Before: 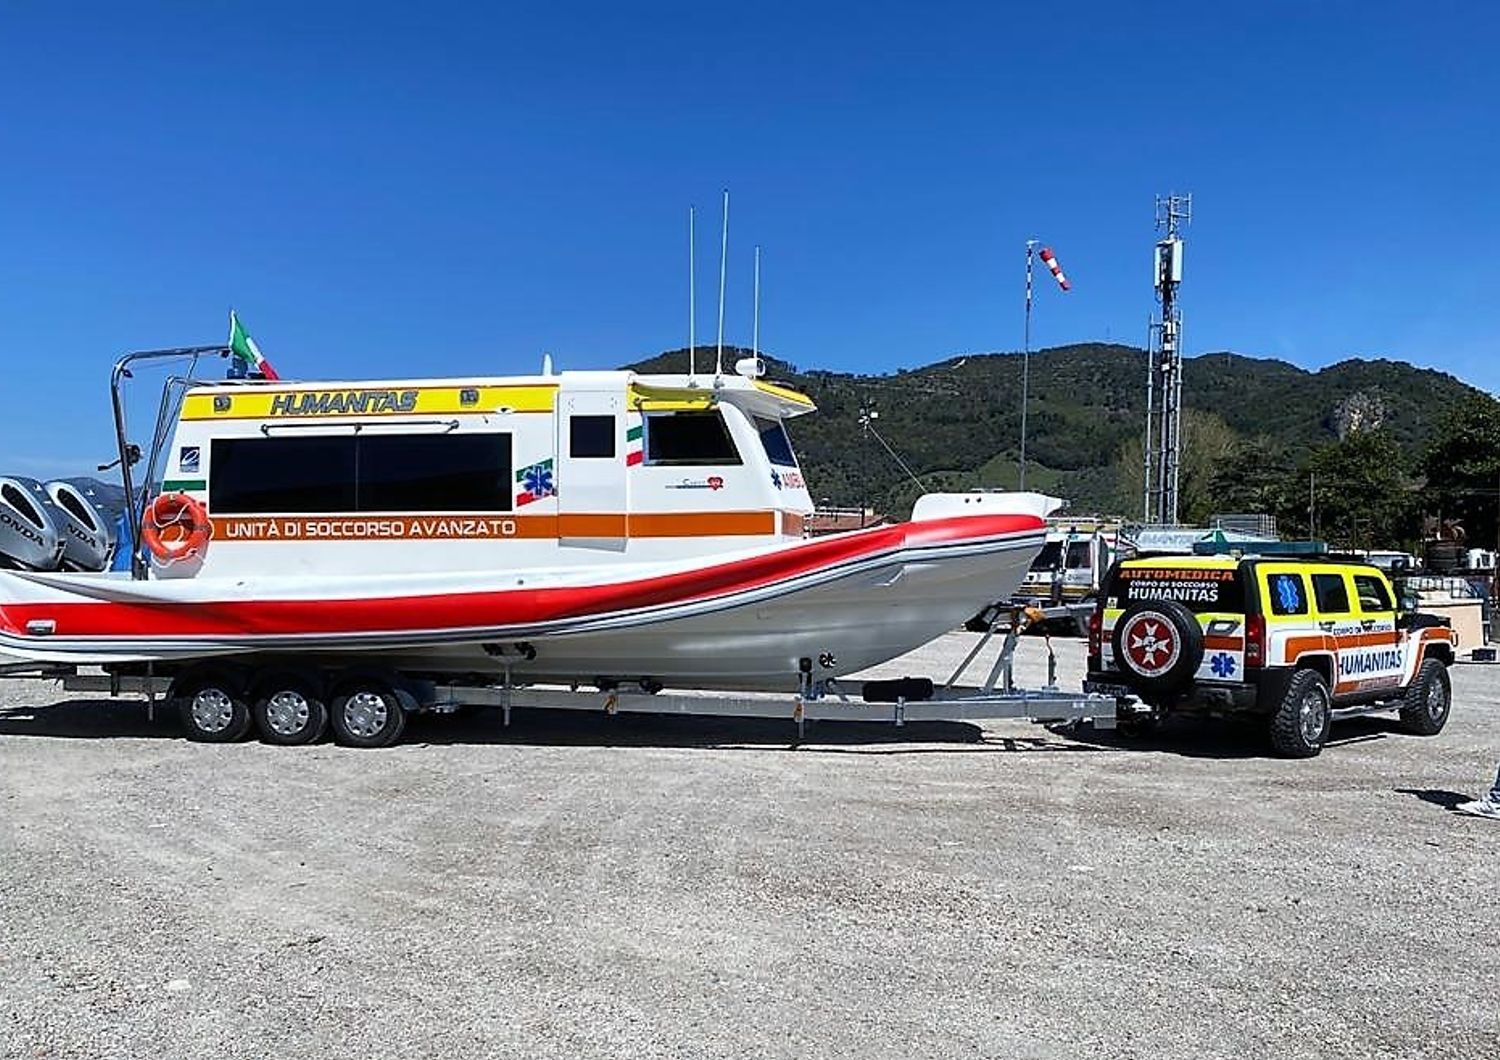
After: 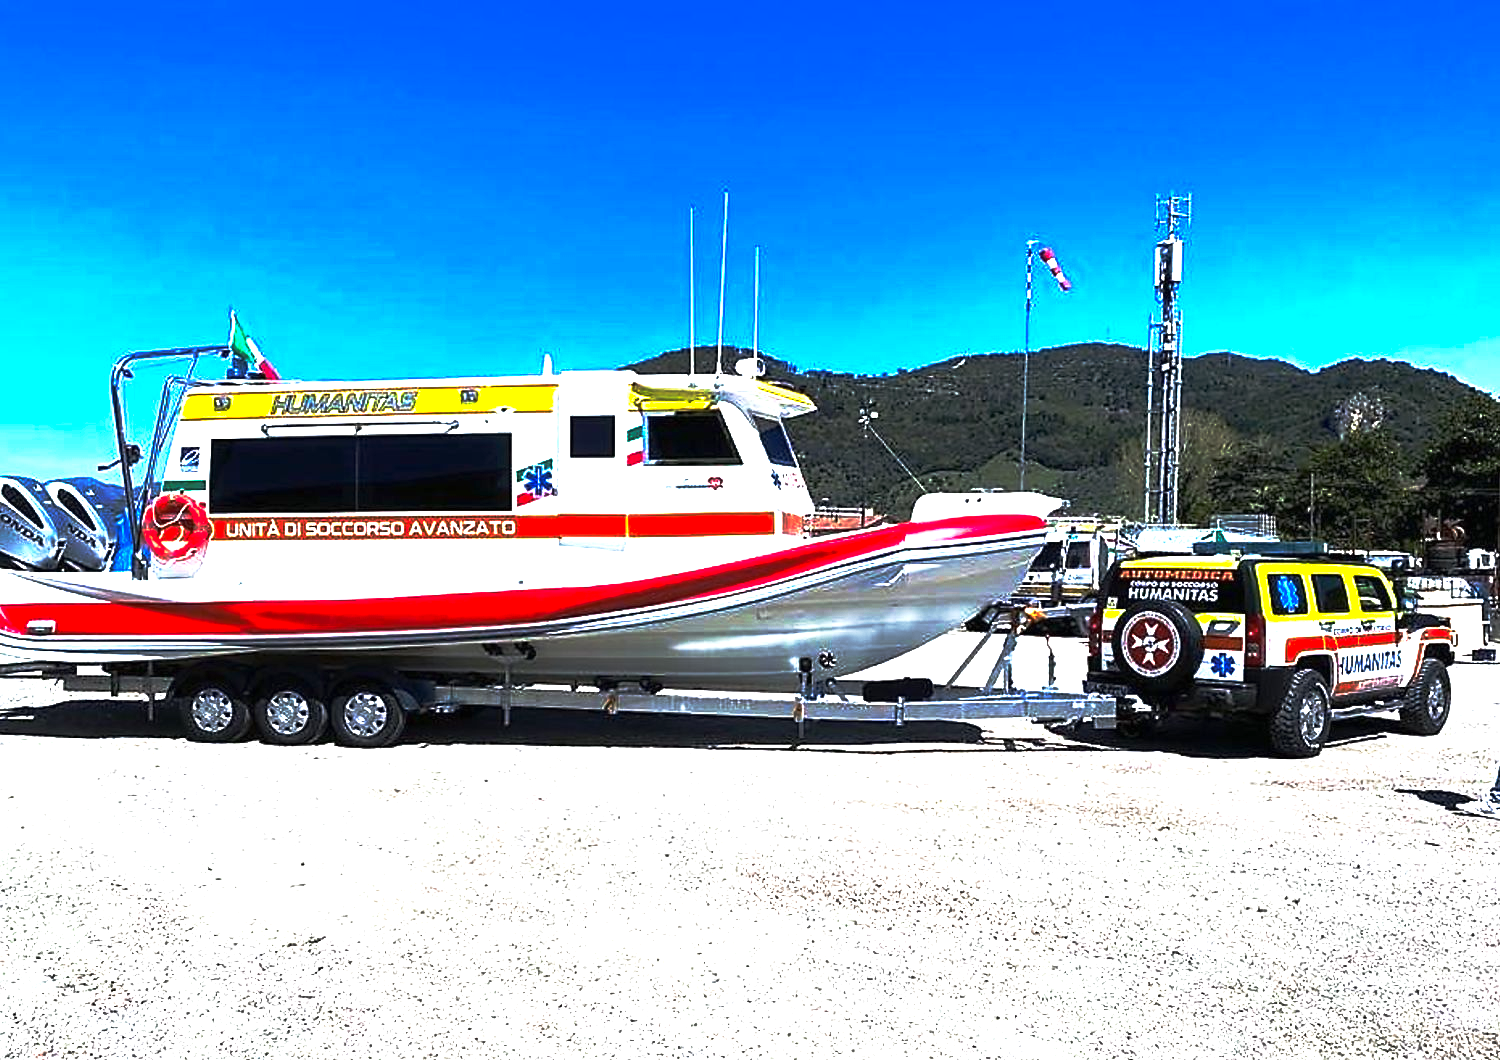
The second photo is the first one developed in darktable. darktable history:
base curve: curves: ch0 [(0, 0) (0.564, 0.291) (0.802, 0.731) (1, 1)], preserve colors none
exposure: black level correction 0, exposure 1.697 EV, compensate exposure bias true, compensate highlight preservation false
